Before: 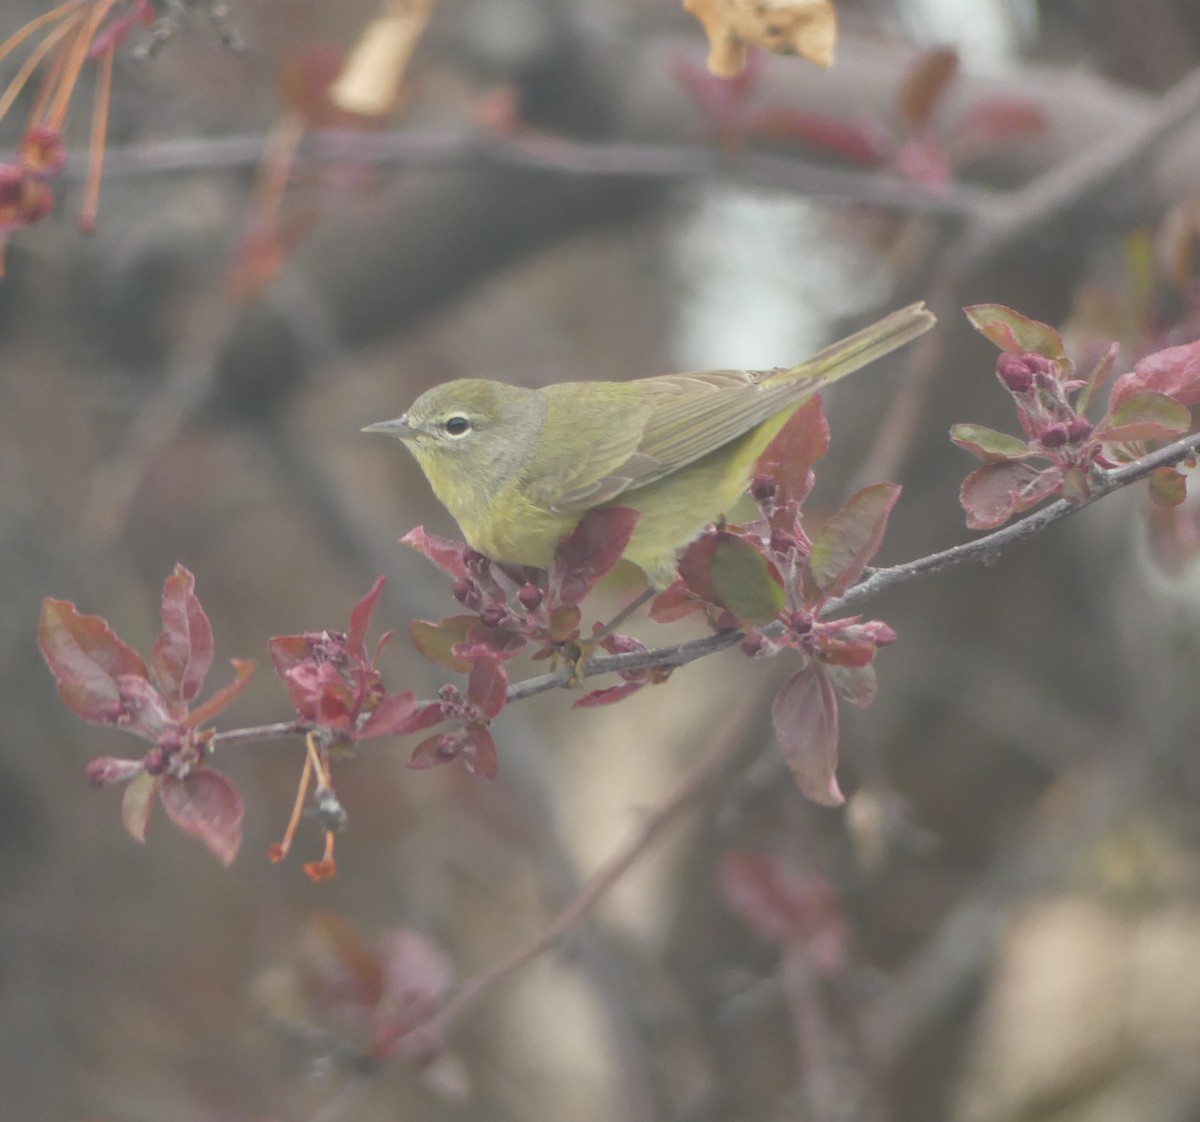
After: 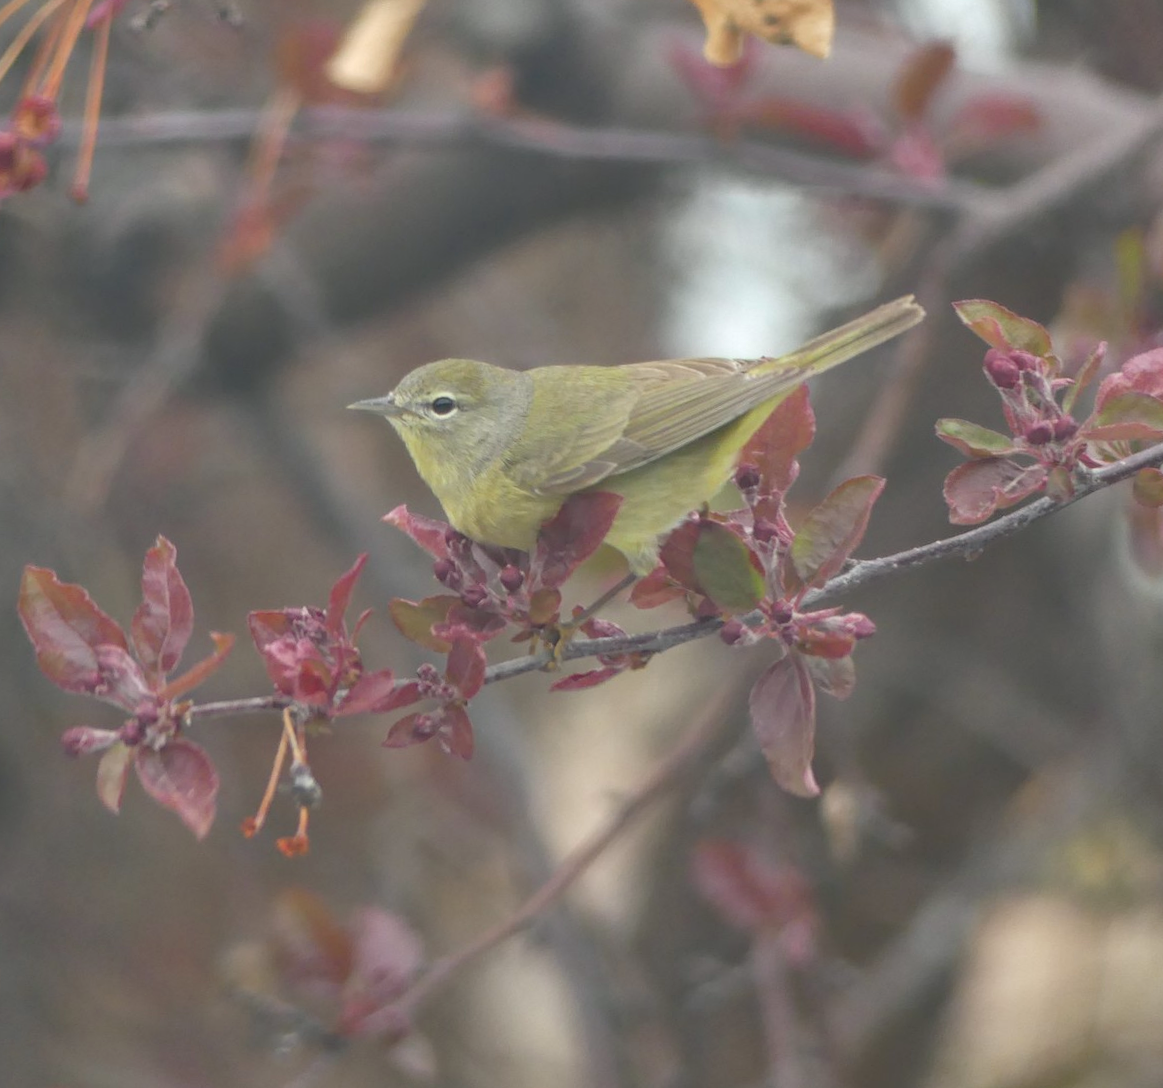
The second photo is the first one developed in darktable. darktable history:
crop and rotate: angle -1.69°
haze removal: compatibility mode true, adaptive false
